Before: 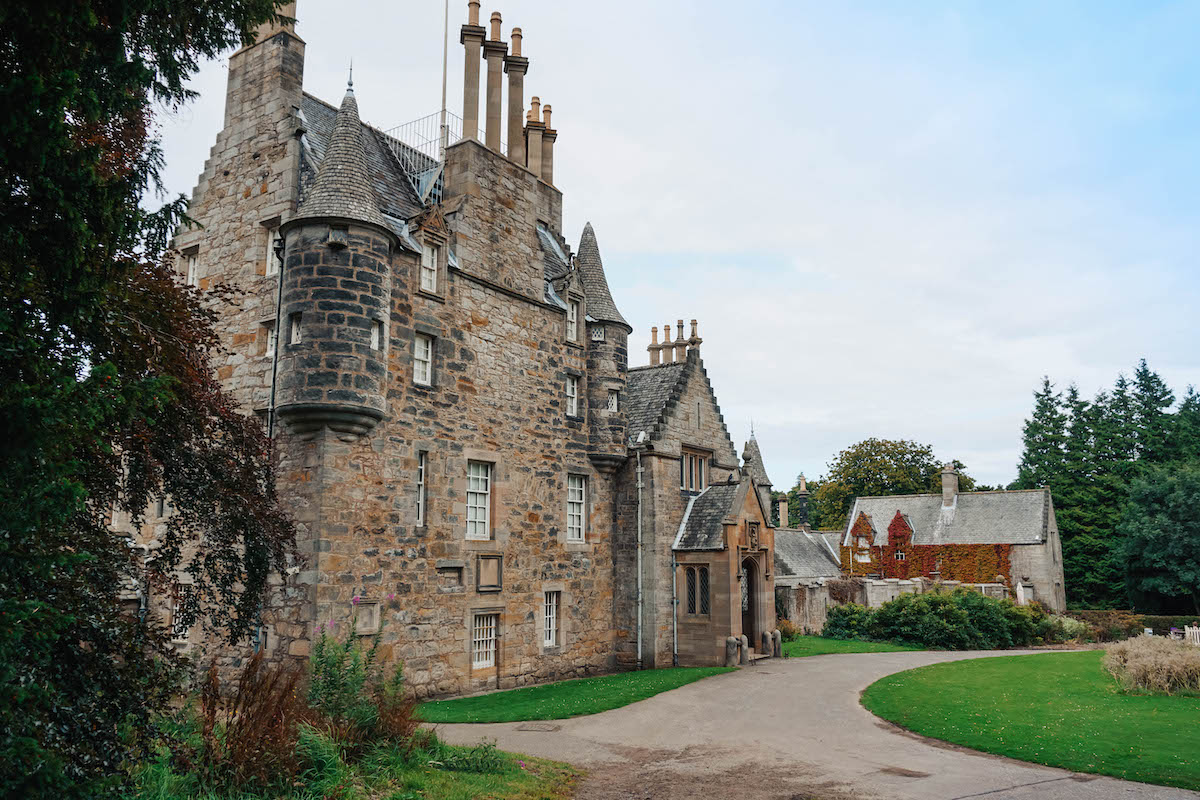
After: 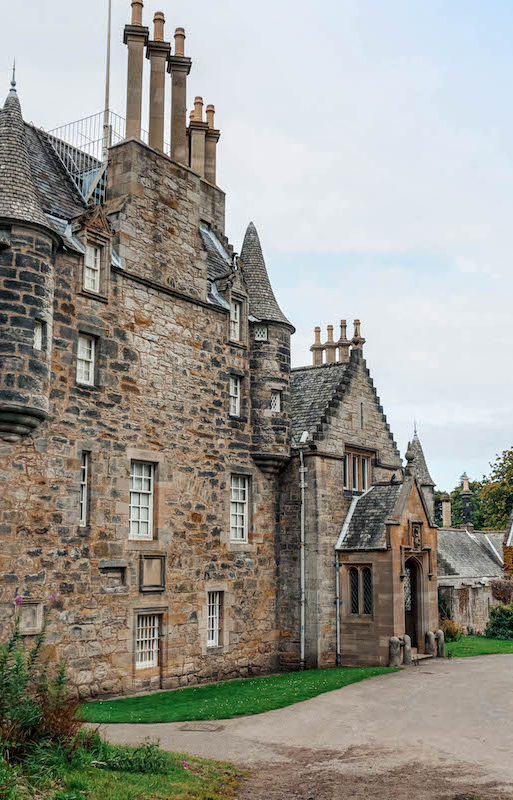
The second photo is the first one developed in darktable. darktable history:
local contrast: detail 130%
crop: left 28.124%, right 29.1%
tone equalizer: on, module defaults
